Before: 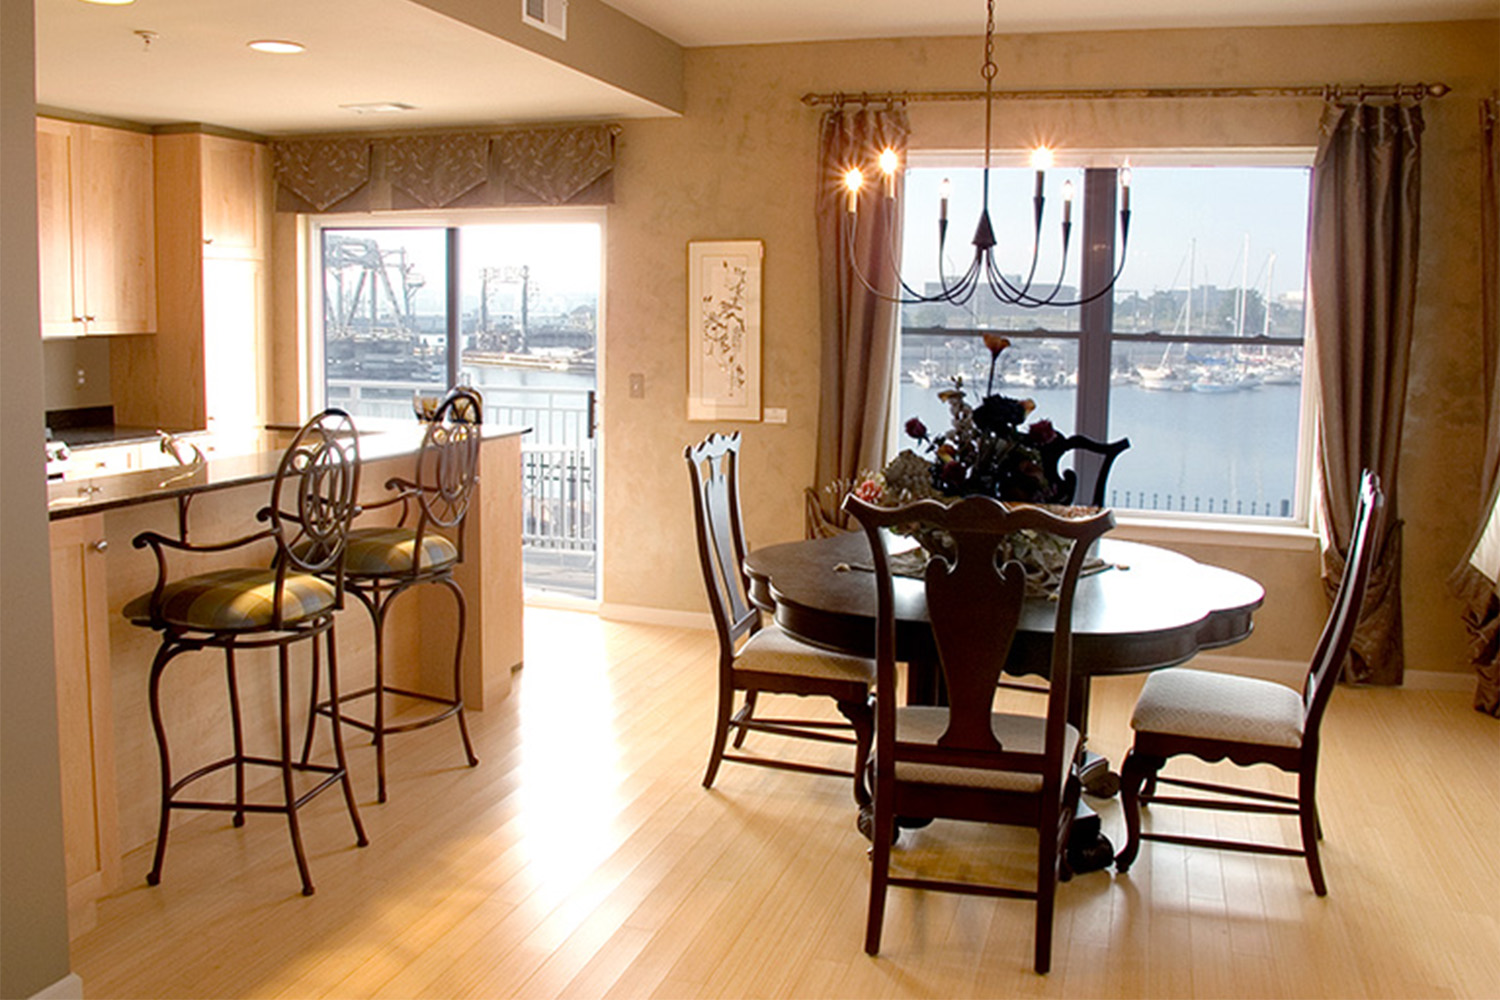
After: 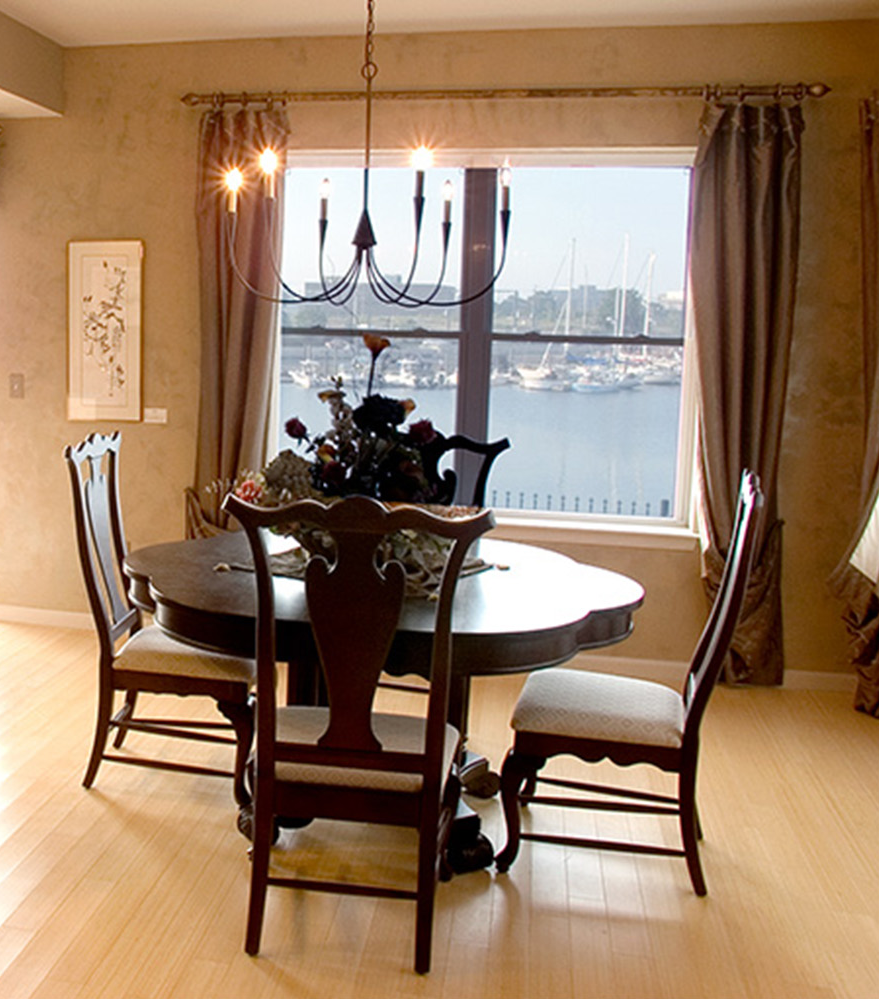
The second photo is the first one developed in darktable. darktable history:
crop: left 41.385%
